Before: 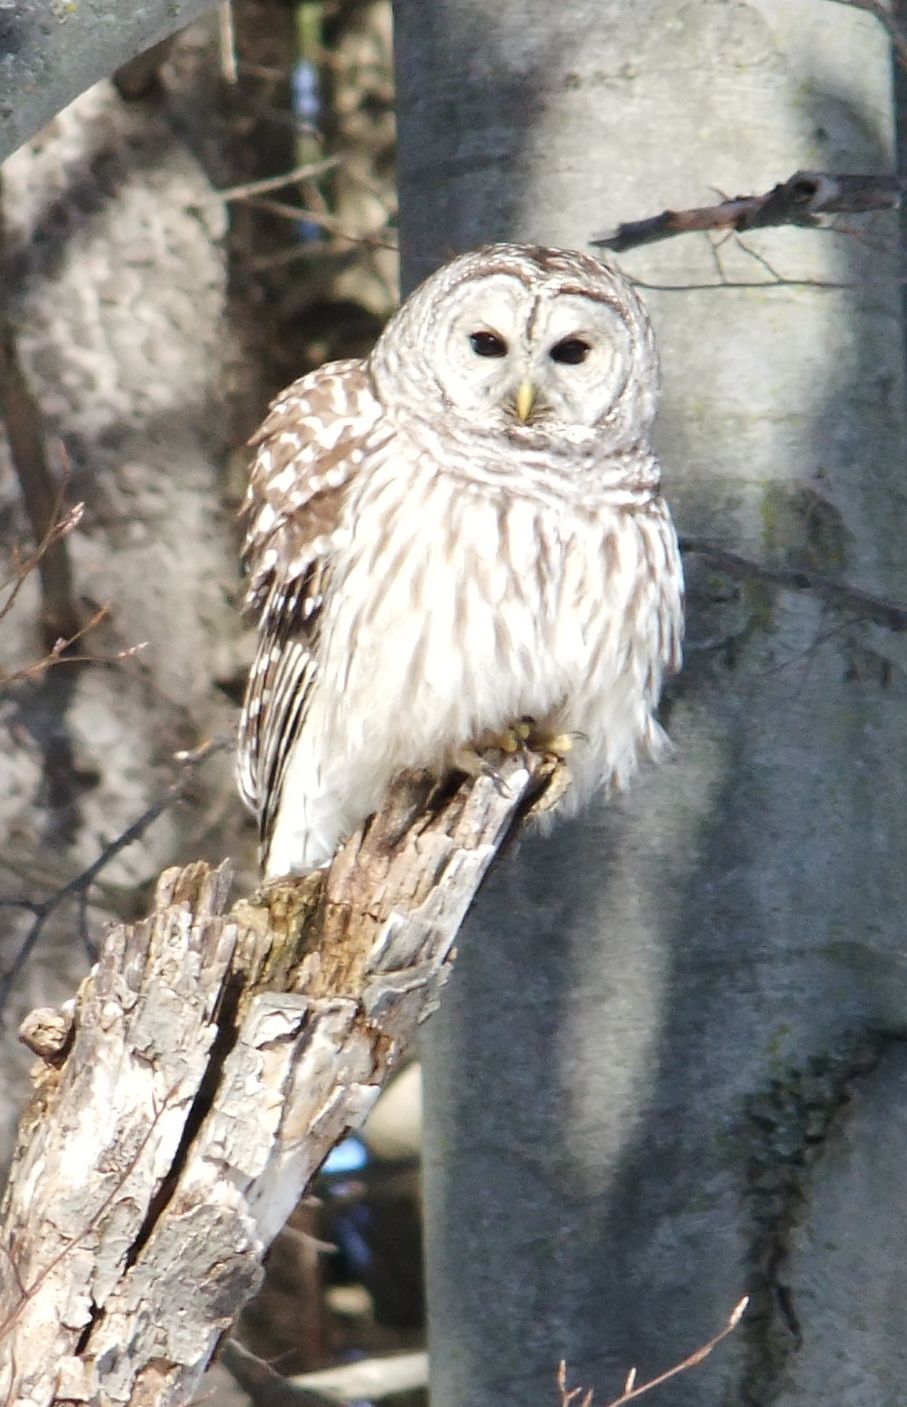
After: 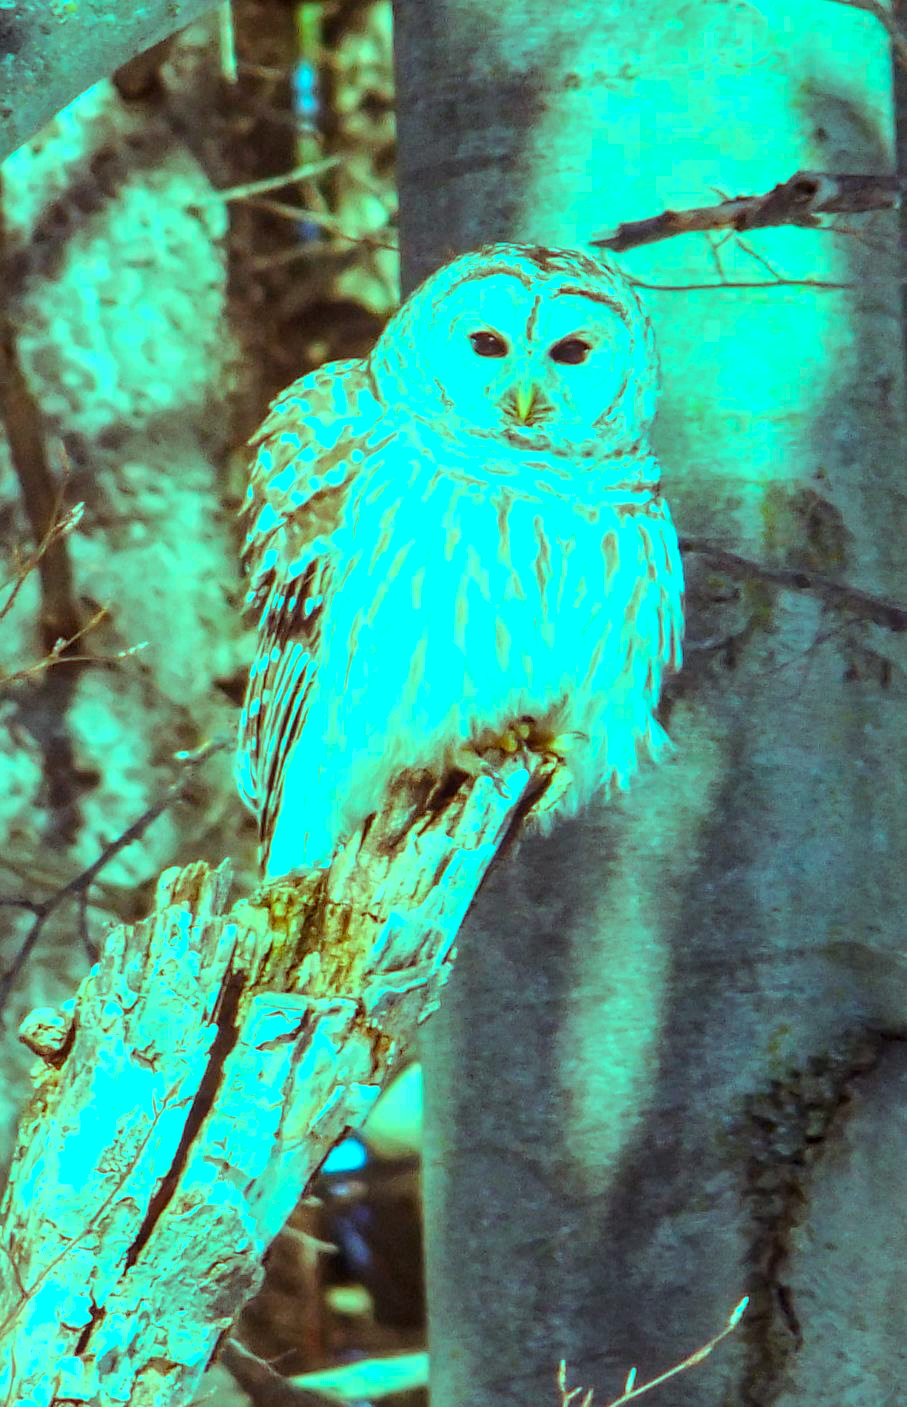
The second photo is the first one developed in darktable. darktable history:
local contrast: detail 130%
color balance rgb: power › chroma 1.548%, power › hue 28.07°, highlights gain › luminance 20.088%, highlights gain › chroma 13.089%, highlights gain › hue 172.78°, linear chroma grading › global chroma 14.762%, perceptual saturation grading › global saturation 25.898%
